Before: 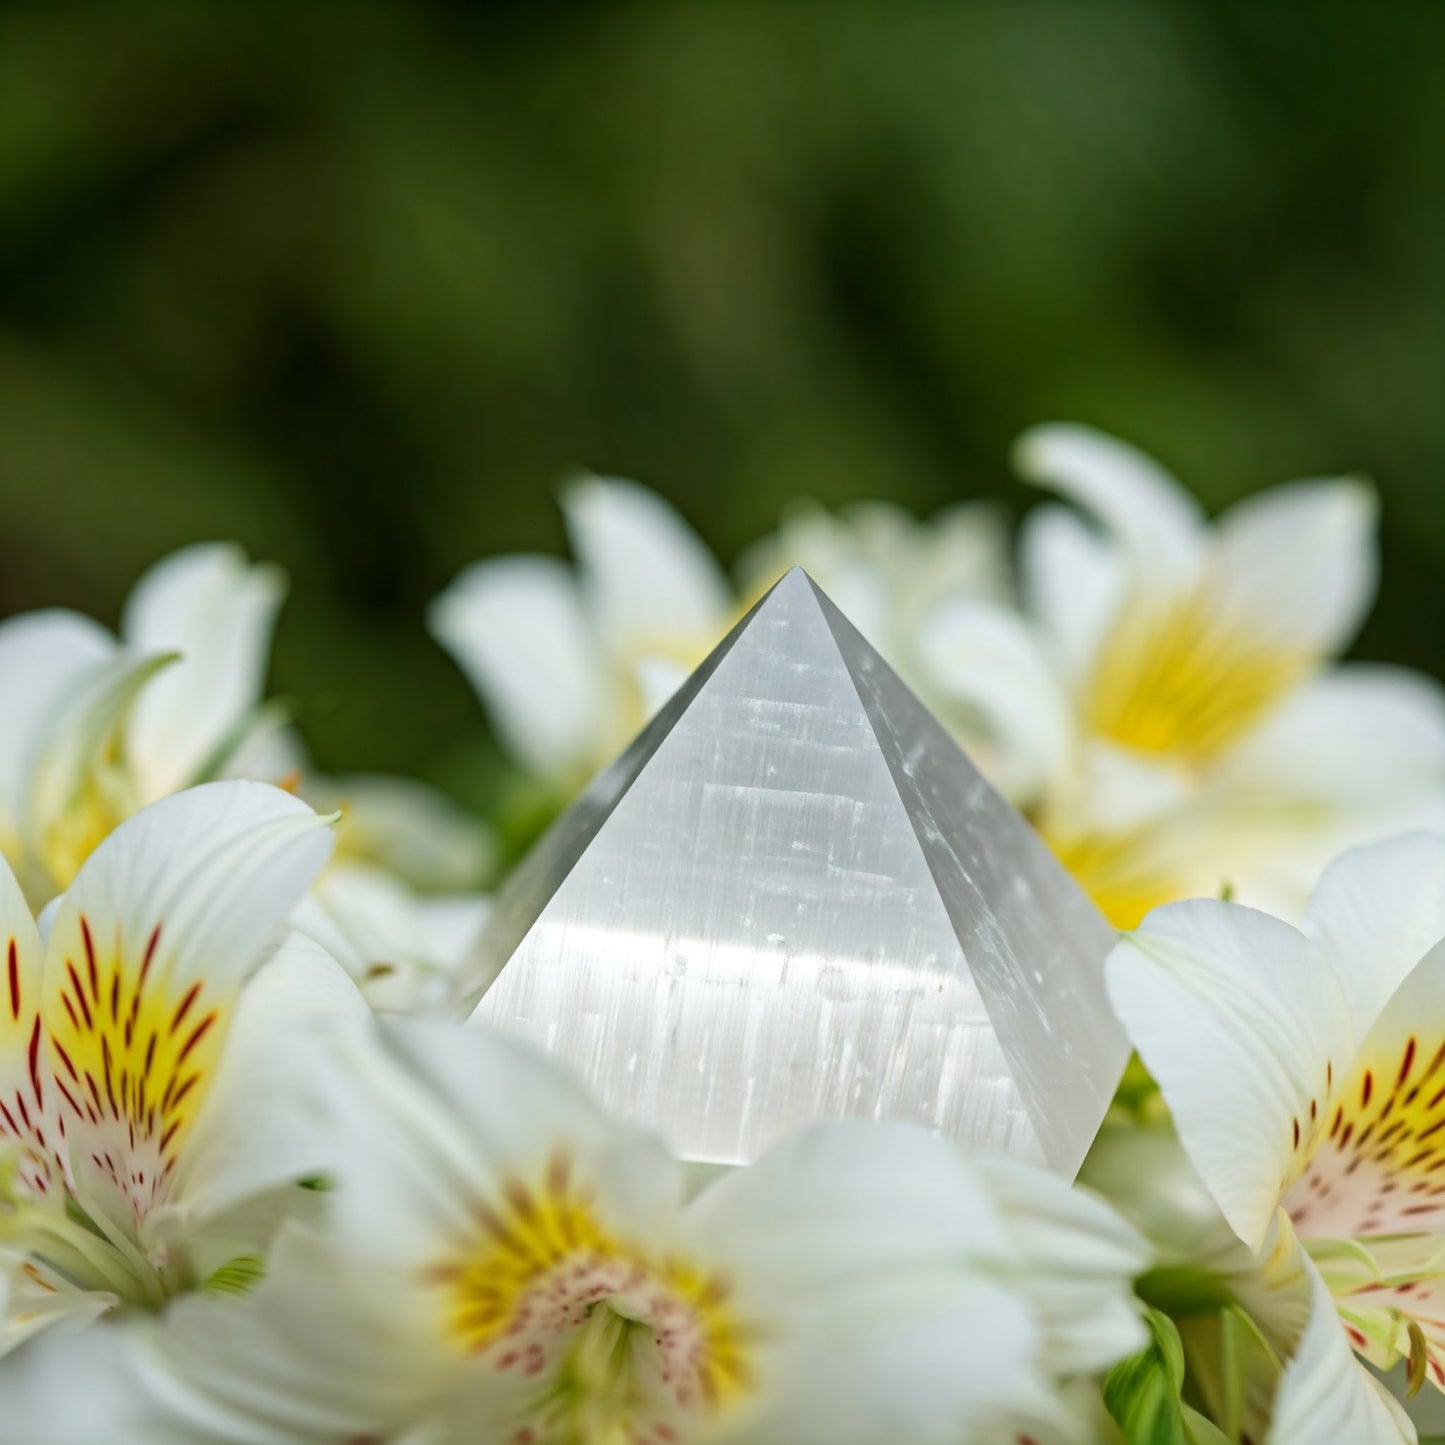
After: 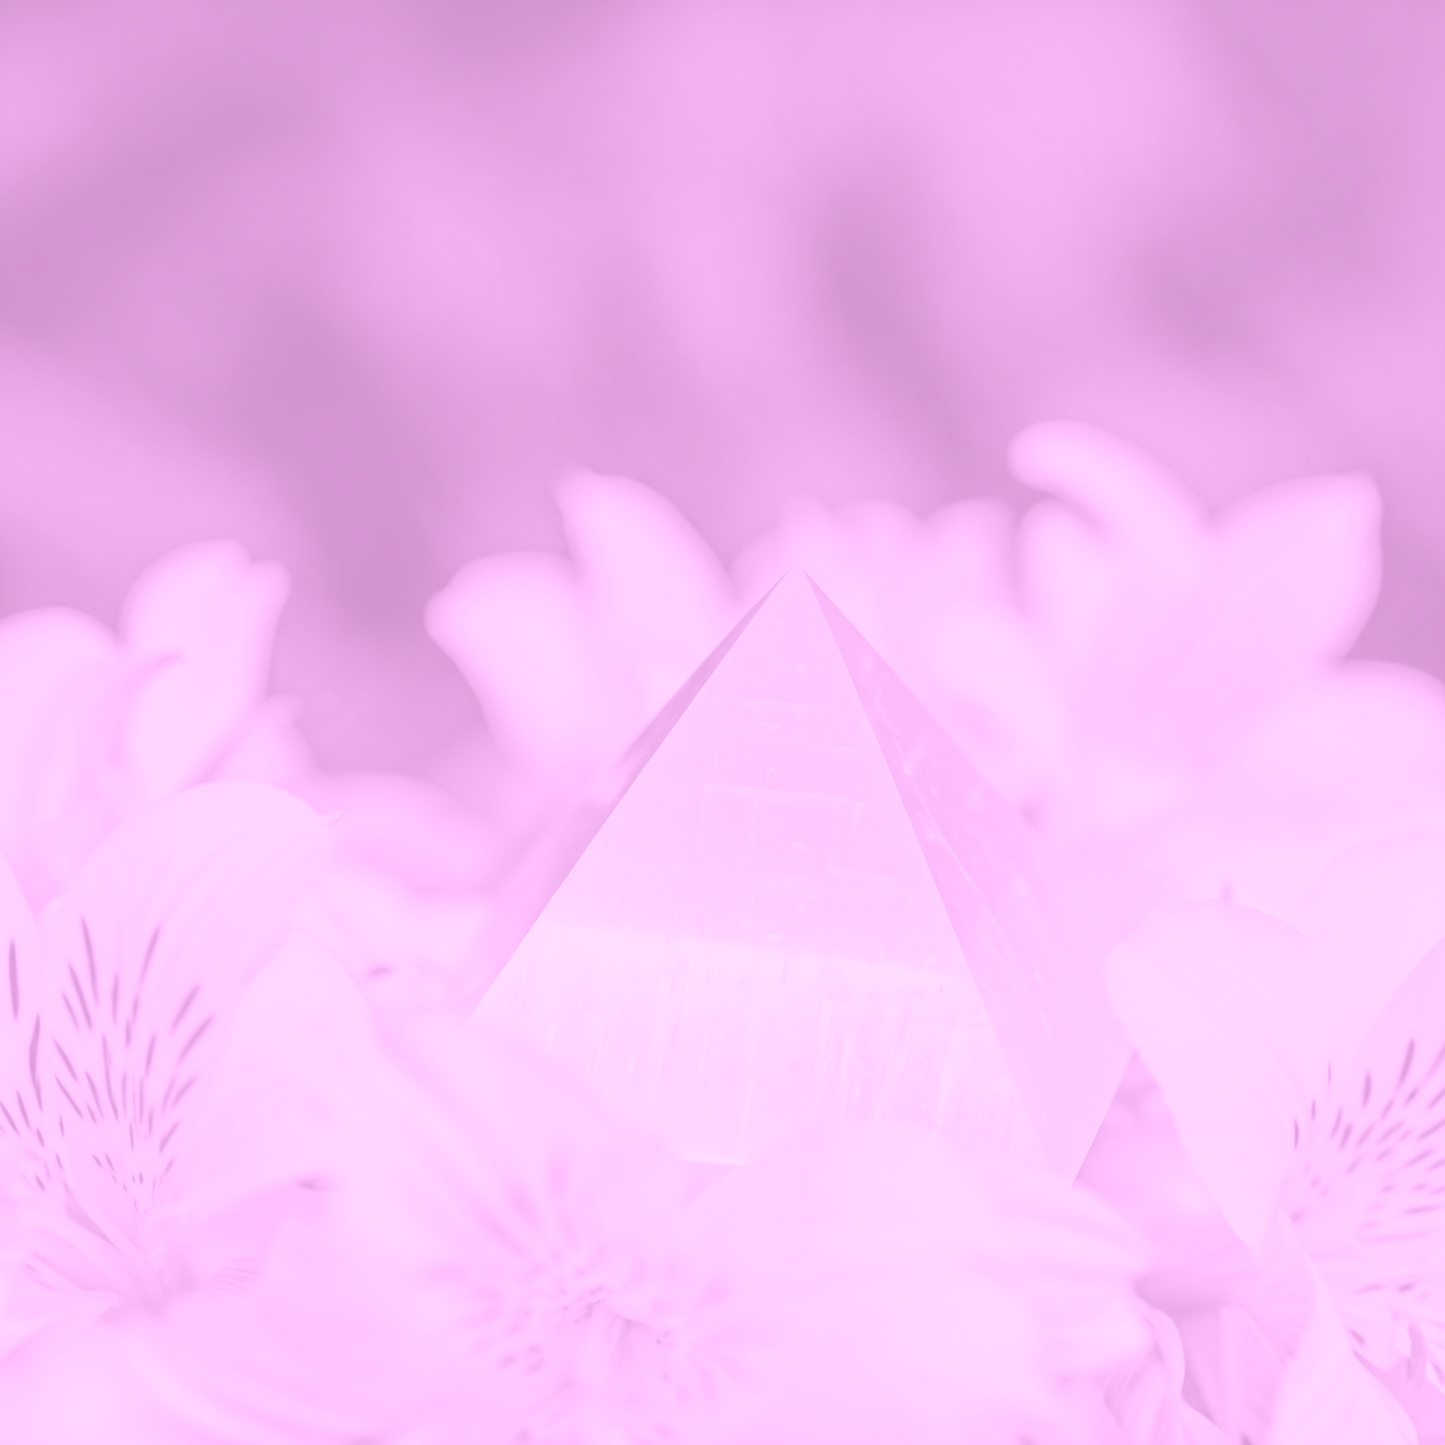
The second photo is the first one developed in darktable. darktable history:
white balance: red 0.766, blue 1.537
tone equalizer: -7 EV 0.15 EV, -6 EV 0.6 EV, -5 EV 1.15 EV, -4 EV 1.33 EV, -3 EV 1.15 EV, -2 EV 0.6 EV, -1 EV 0.15 EV, mask exposure compensation -0.5 EV
colorize: hue 331.2°, saturation 75%, source mix 30.28%, lightness 70.52%, version 1
graduated density: rotation 5.63°, offset 76.9
